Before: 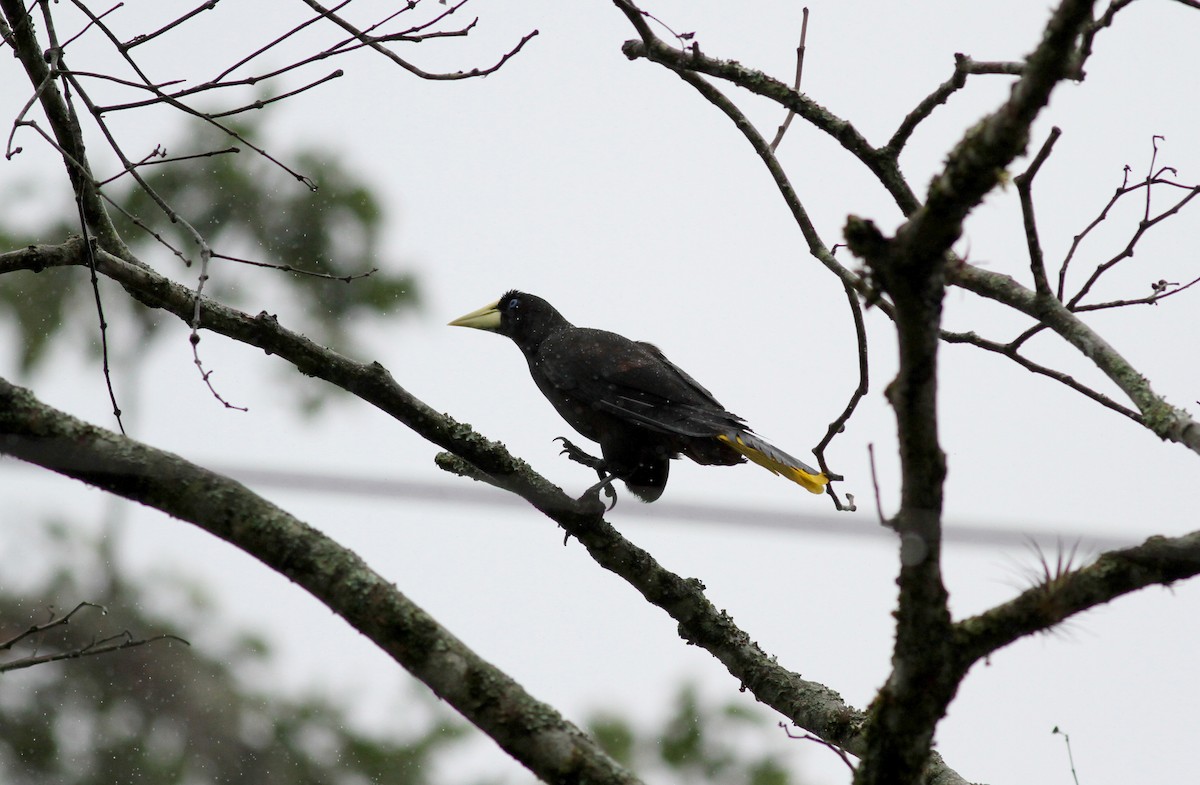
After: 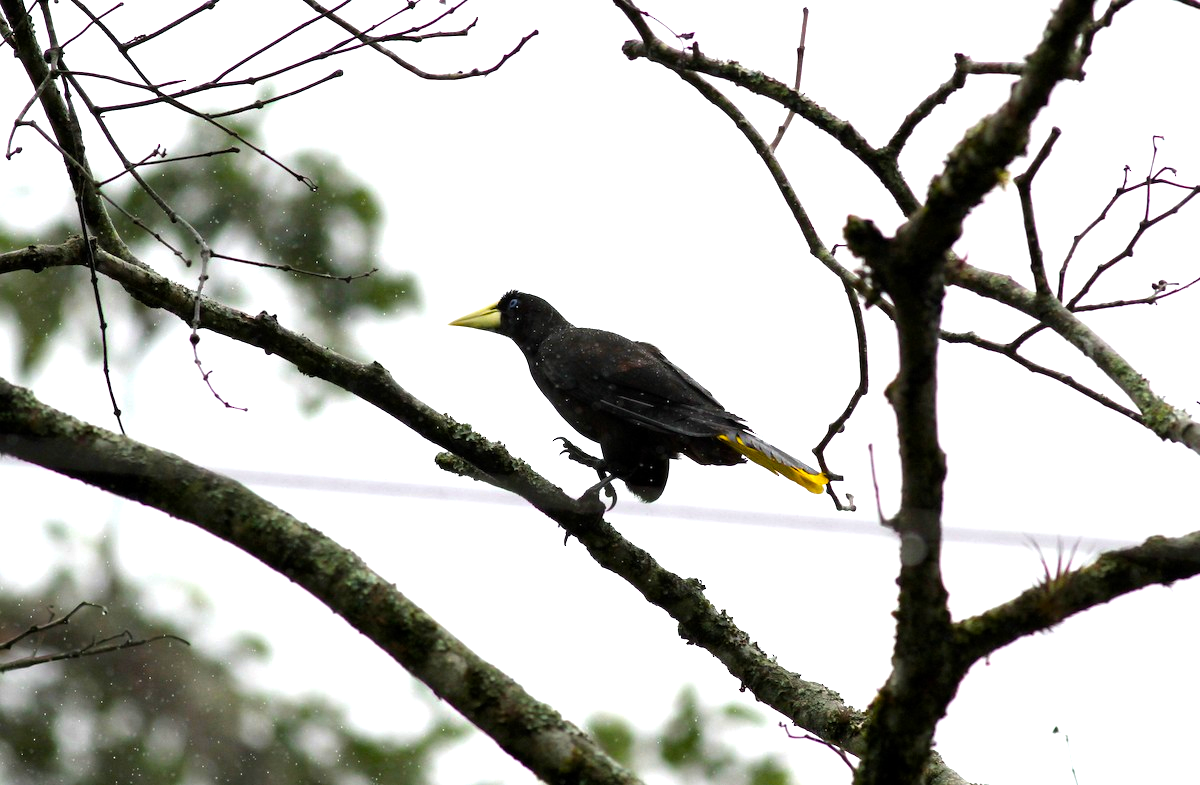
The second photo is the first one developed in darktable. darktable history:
color balance rgb: perceptual saturation grading › global saturation 29.986%, global vibrance 25.044%, contrast 20.069%
exposure: black level correction 0, exposure 0.499 EV, compensate highlight preservation false
